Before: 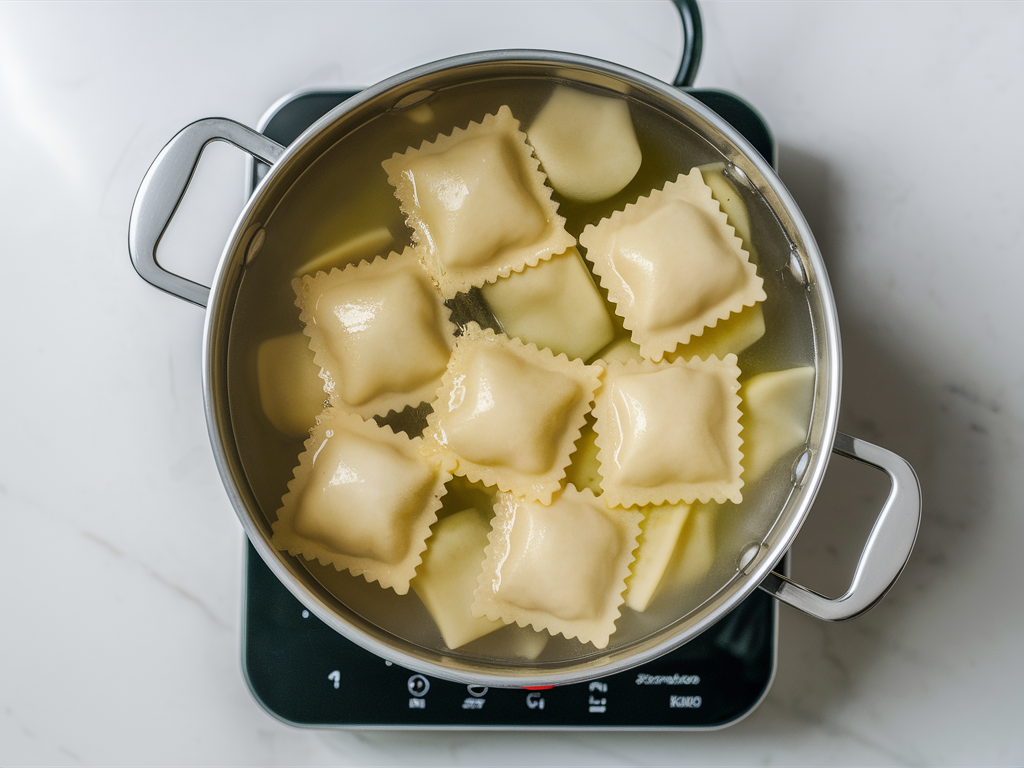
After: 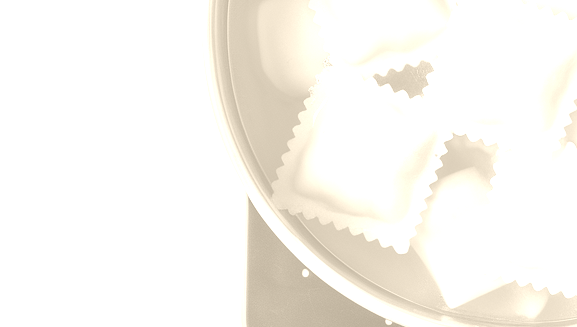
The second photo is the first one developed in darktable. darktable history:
exposure: black level correction 0, exposure 0.7 EV, compensate highlight preservation false
colorize: hue 36°, saturation 71%, lightness 80.79%
crop: top 44.483%, right 43.593%, bottom 12.892%
